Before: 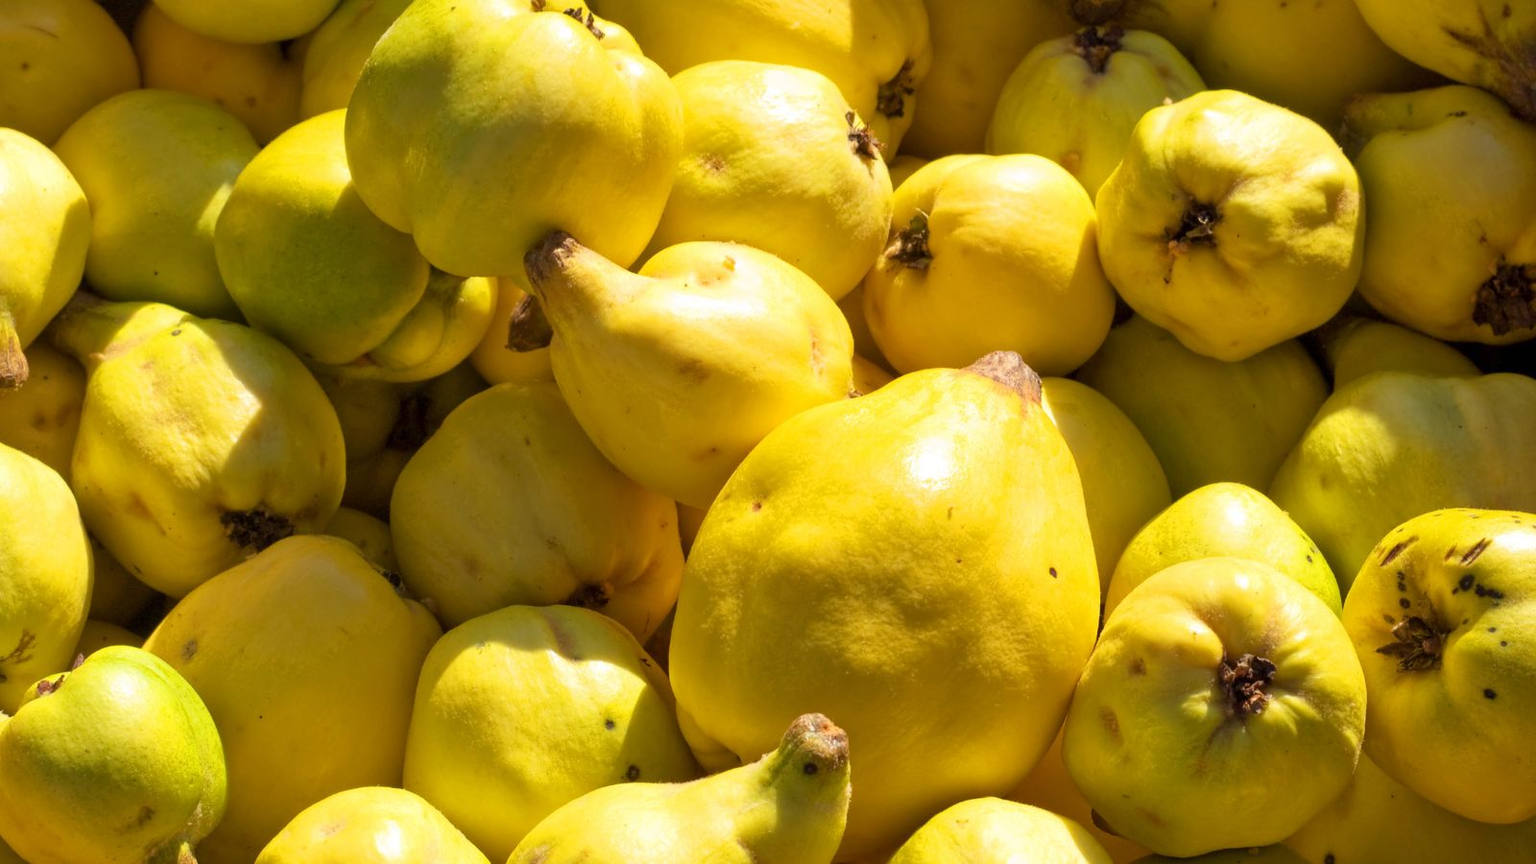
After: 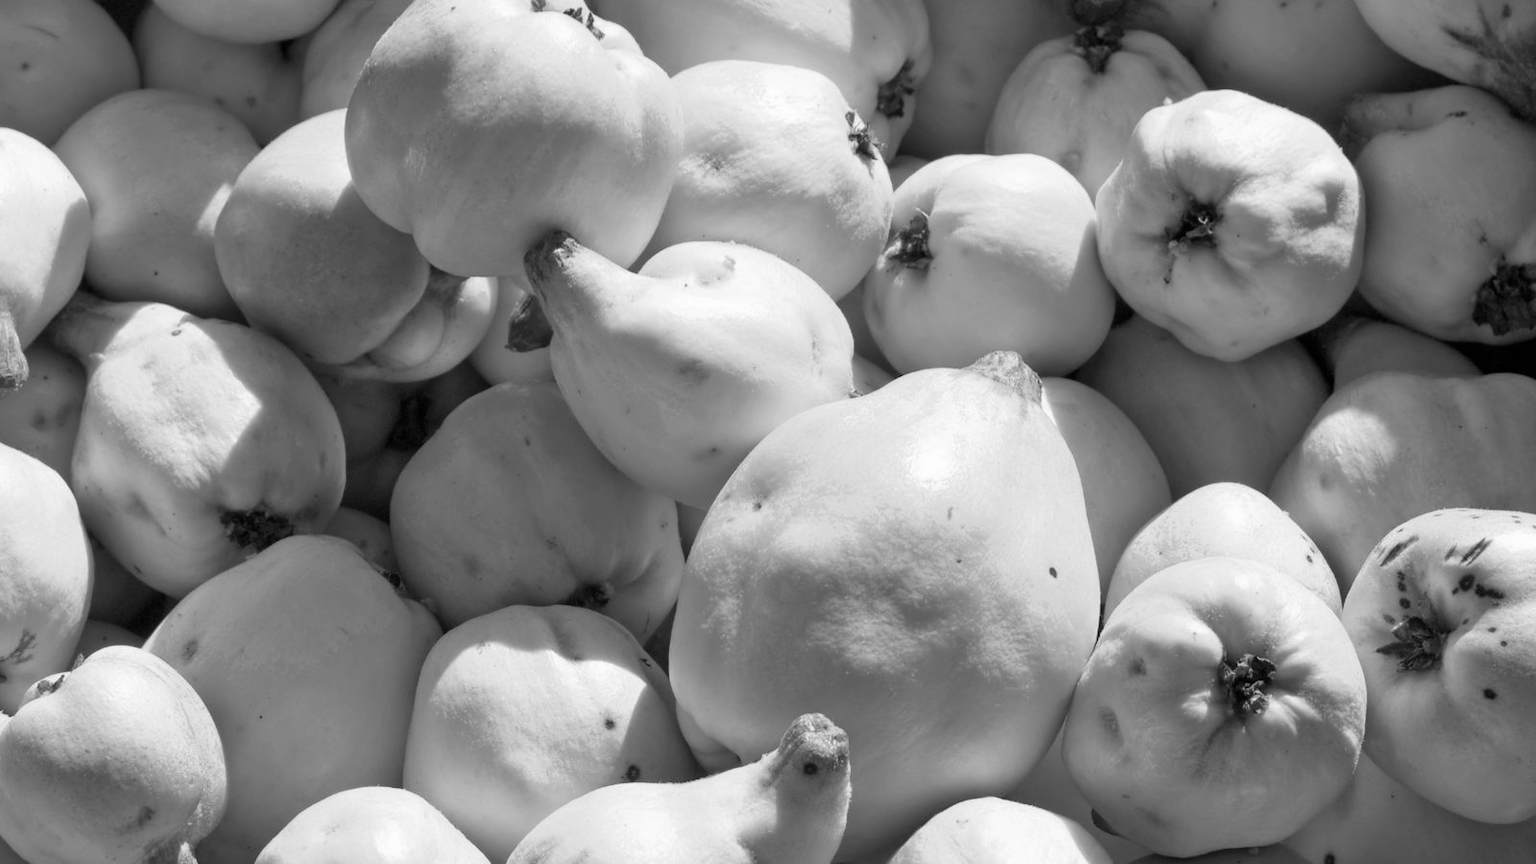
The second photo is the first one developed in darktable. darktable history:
monochrome: on, module defaults
color contrast: green-magenta contrast 0.84, blue-yellow contrast 0.86
